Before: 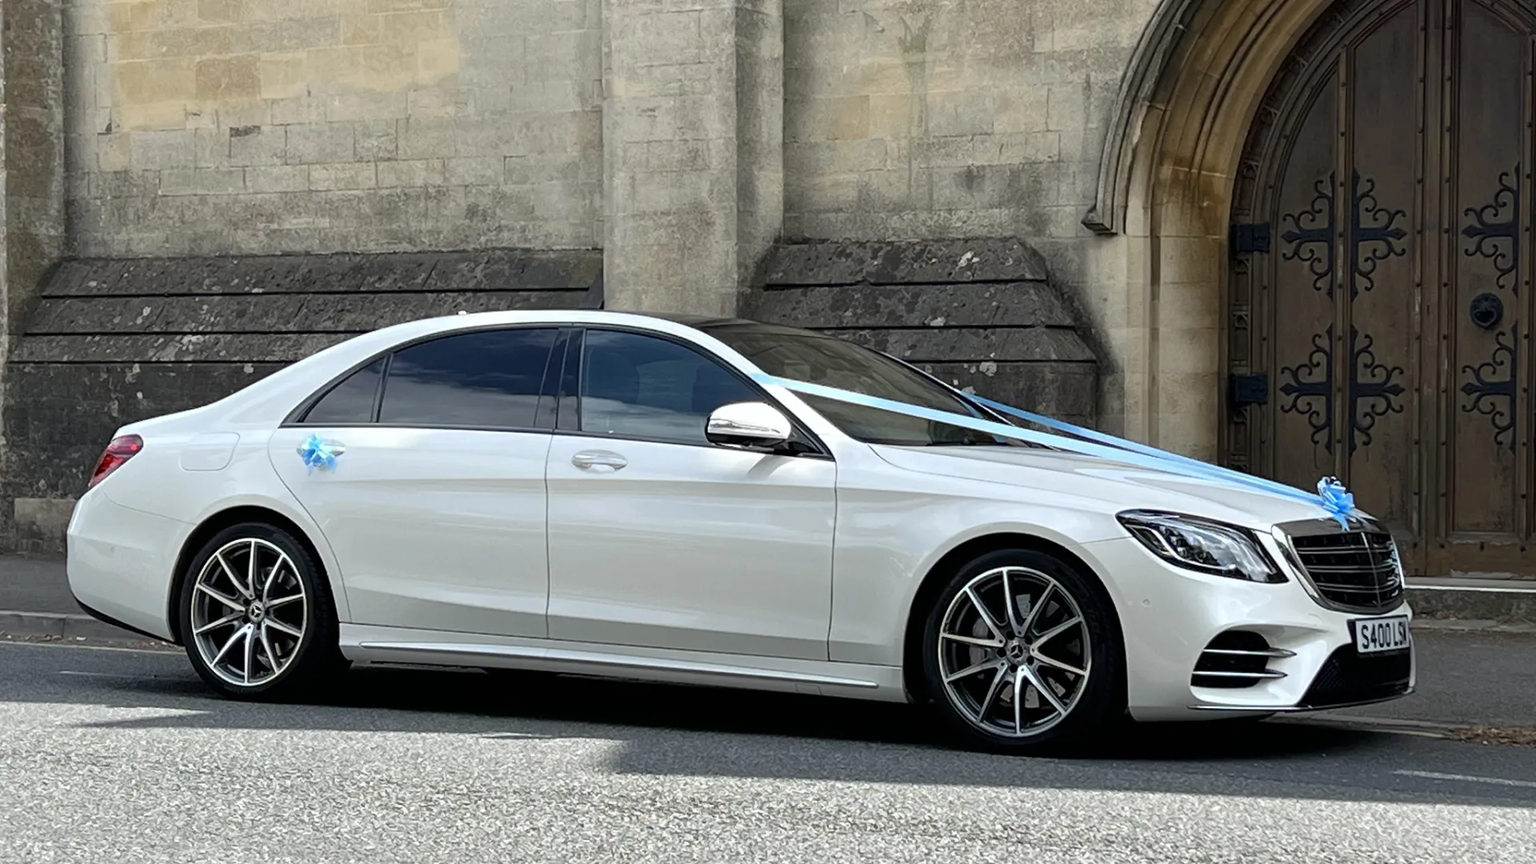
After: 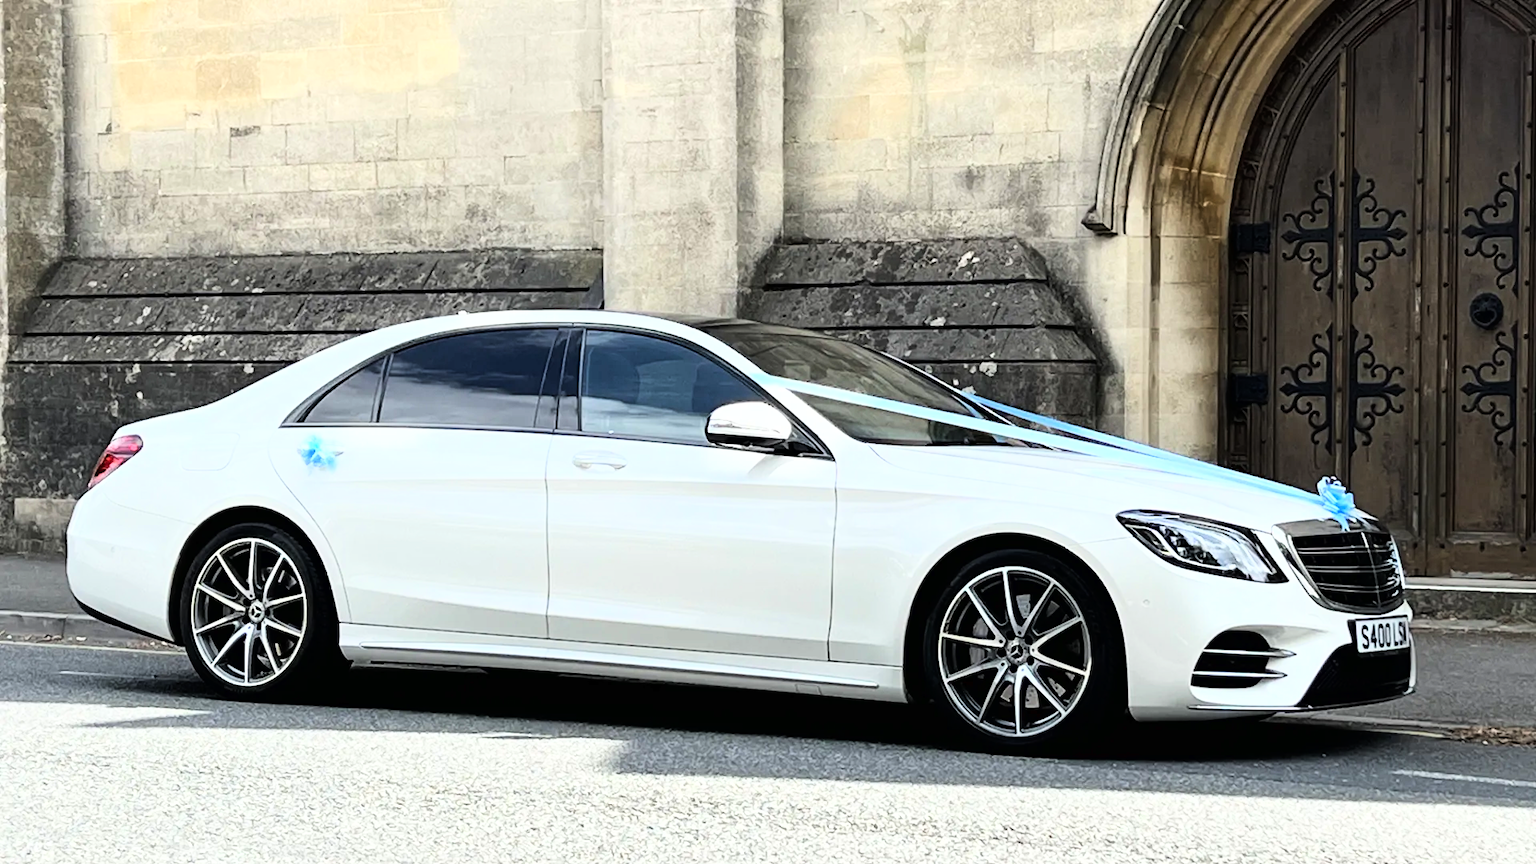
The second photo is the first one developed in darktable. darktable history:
base curve: curves: ch0 [(0, 0) (0.007, 0.004) (0.027, 0.03) (0.046, 0.07) (0.207, 0.54) (0.442, 0.872) (0.673, 0.972) (1, 1)], preserve colors average RGB
